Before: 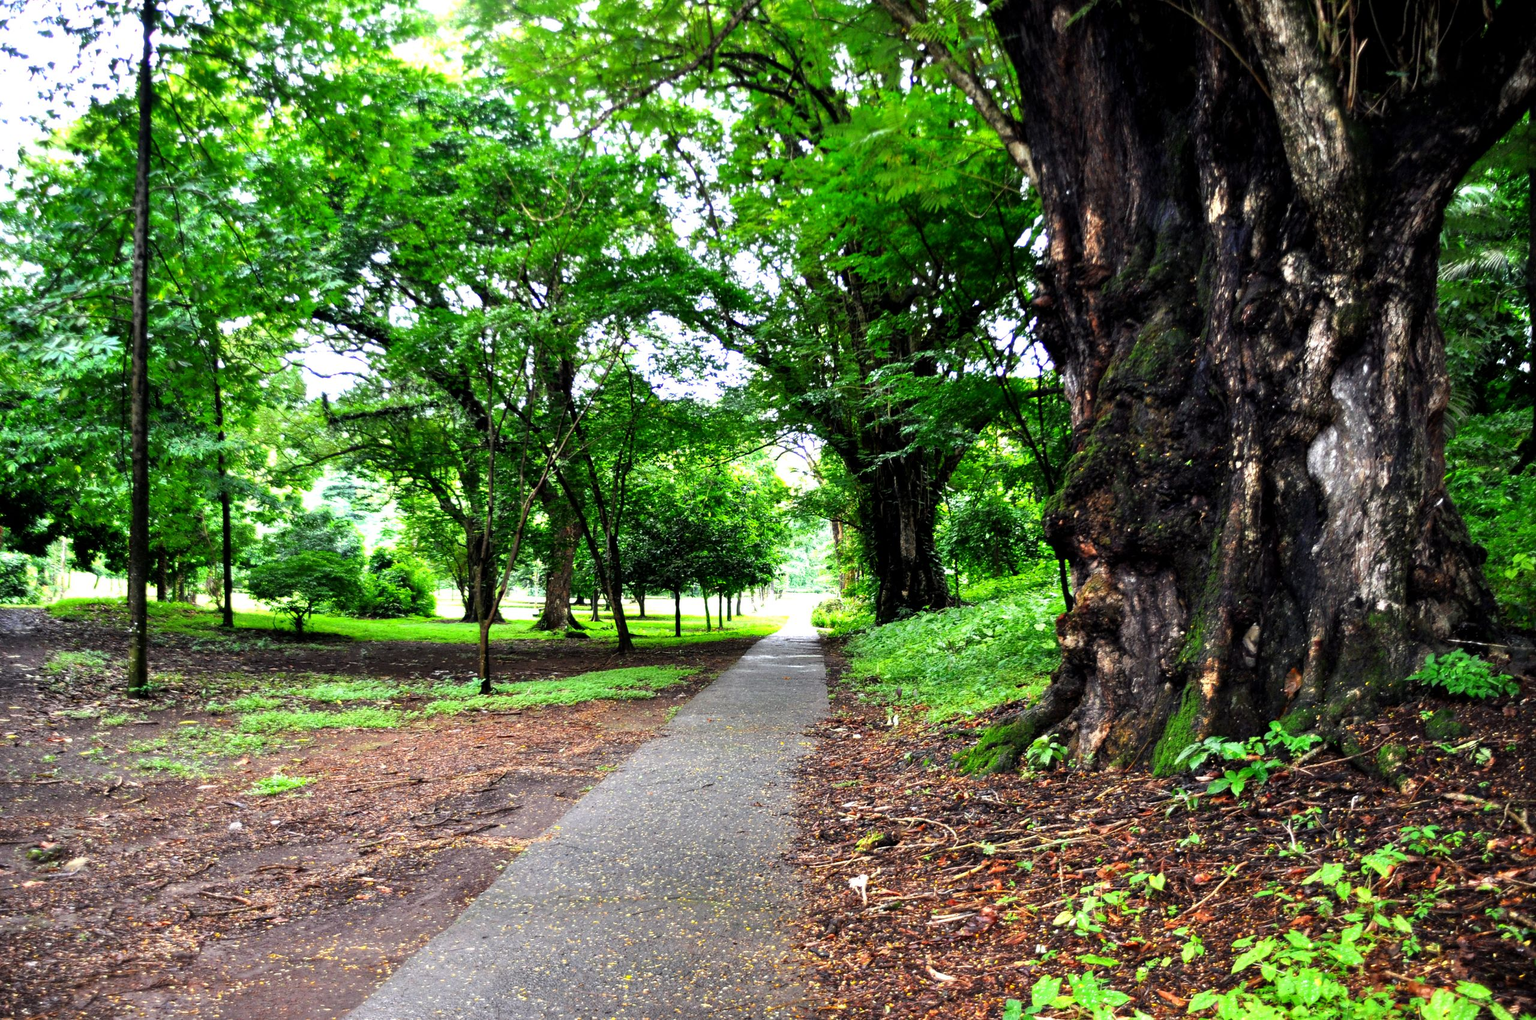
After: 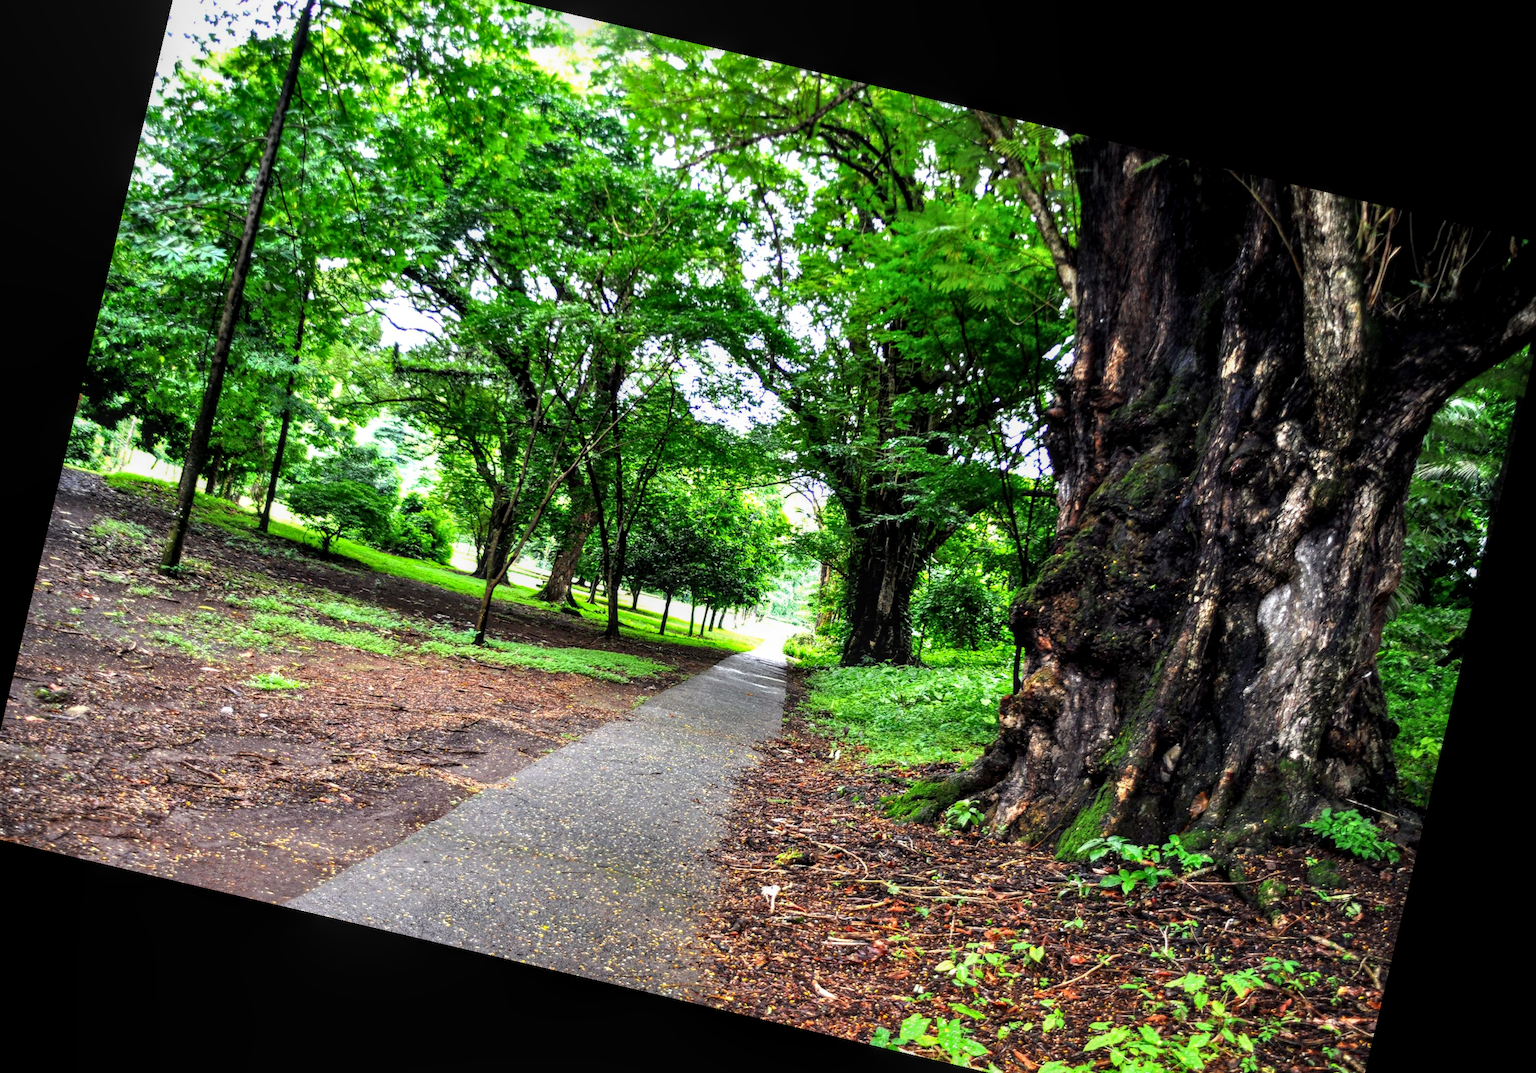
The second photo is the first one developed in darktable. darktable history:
crop: left 1.507%, top 6.147%, right 1.379%, bottom 6.637%
local contrast: on, module defaults
rotate and perspective: rotation 13.27°, automatic cropping off
